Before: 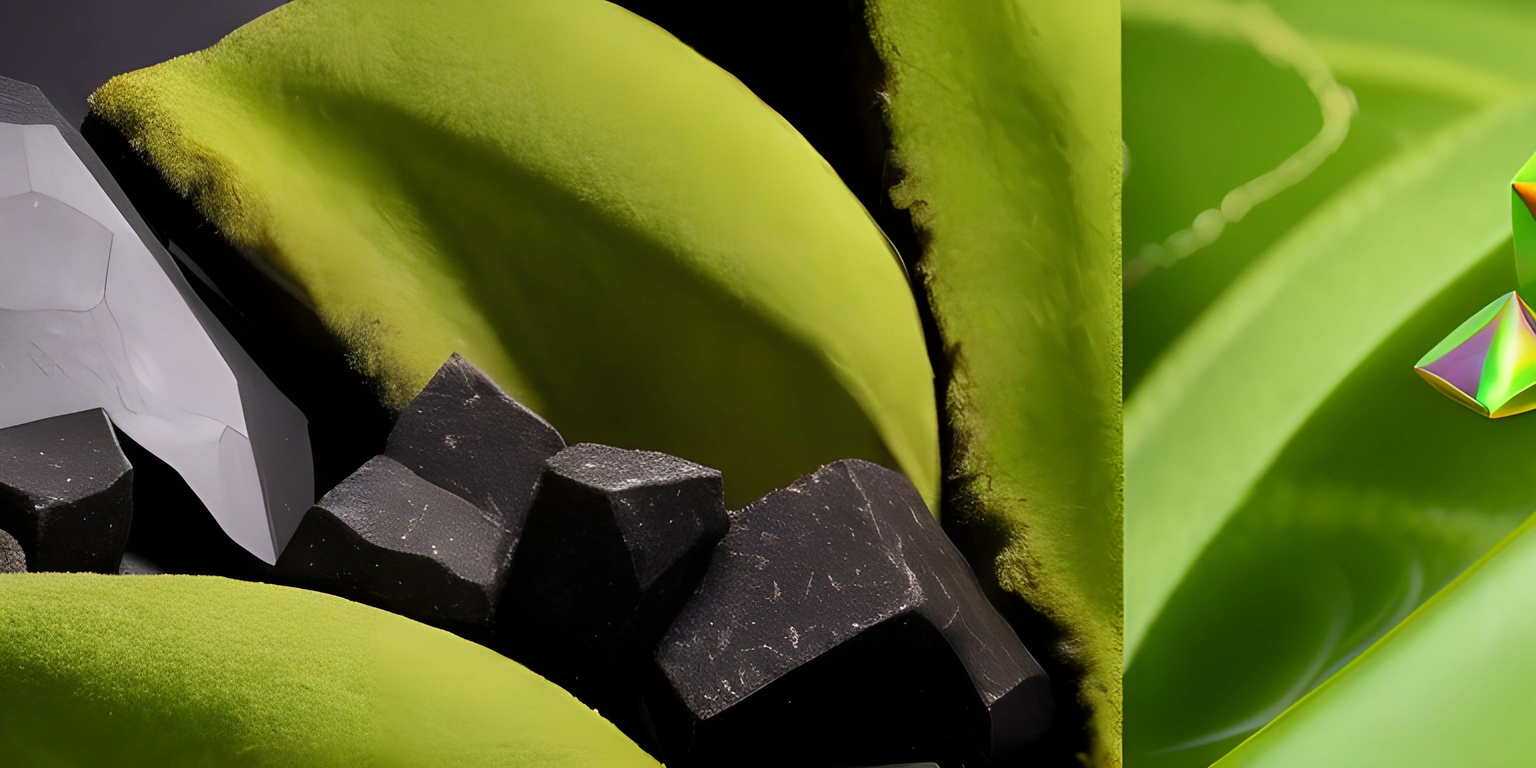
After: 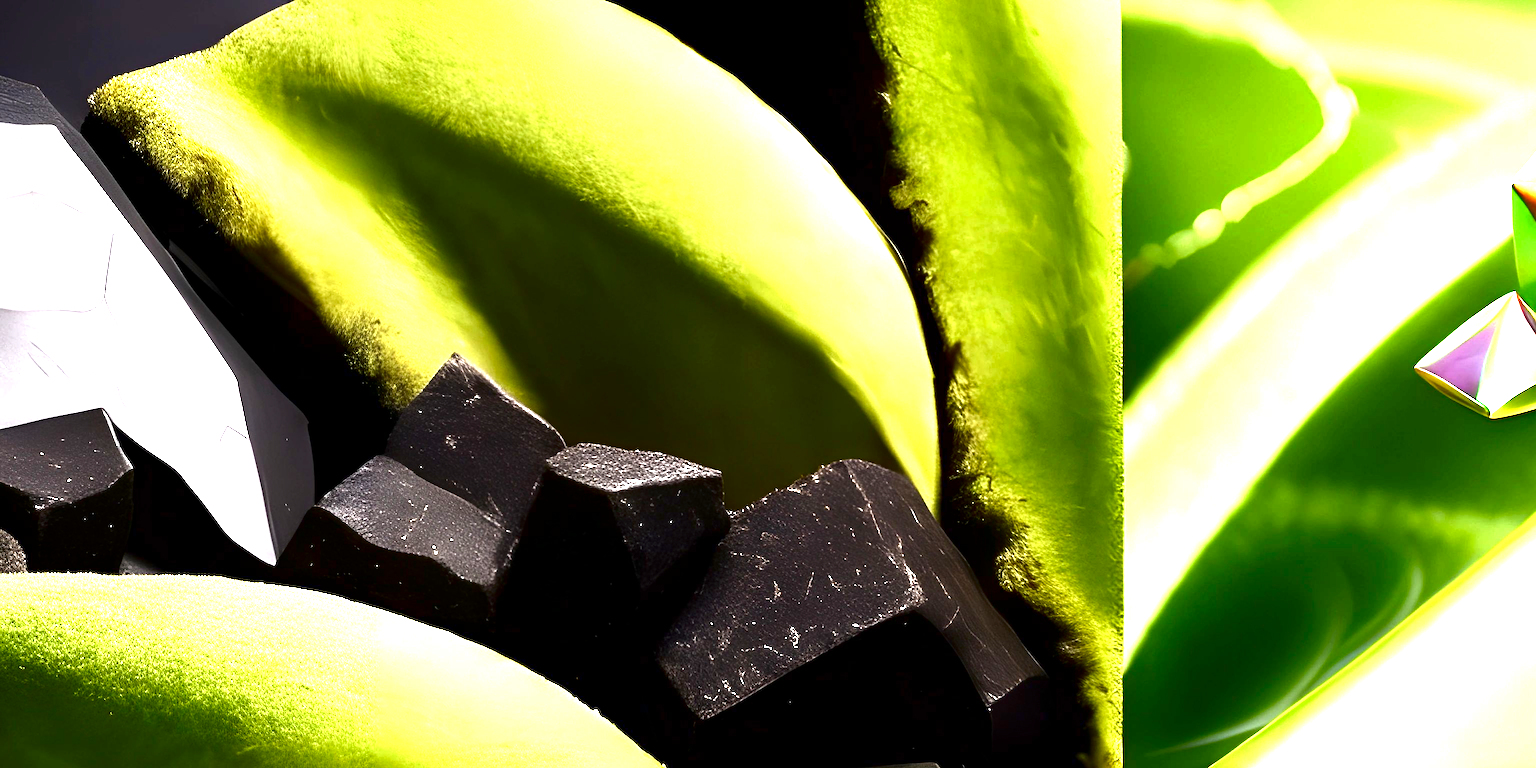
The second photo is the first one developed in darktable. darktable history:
contrast brightness saturation: brightness -0.513
exposure: black level correction 0.001, exposure 1.827 EV, compensate highlight preservation false
